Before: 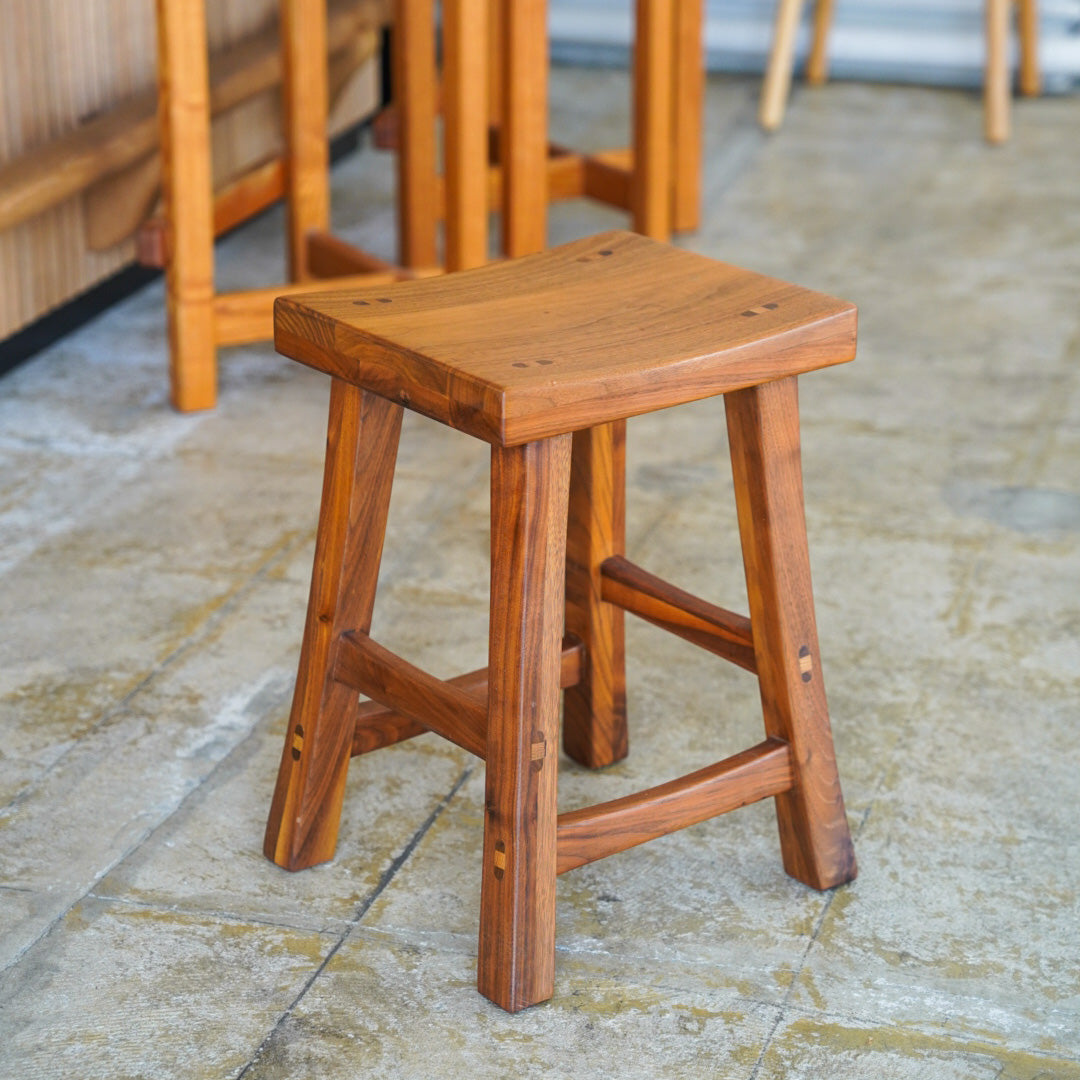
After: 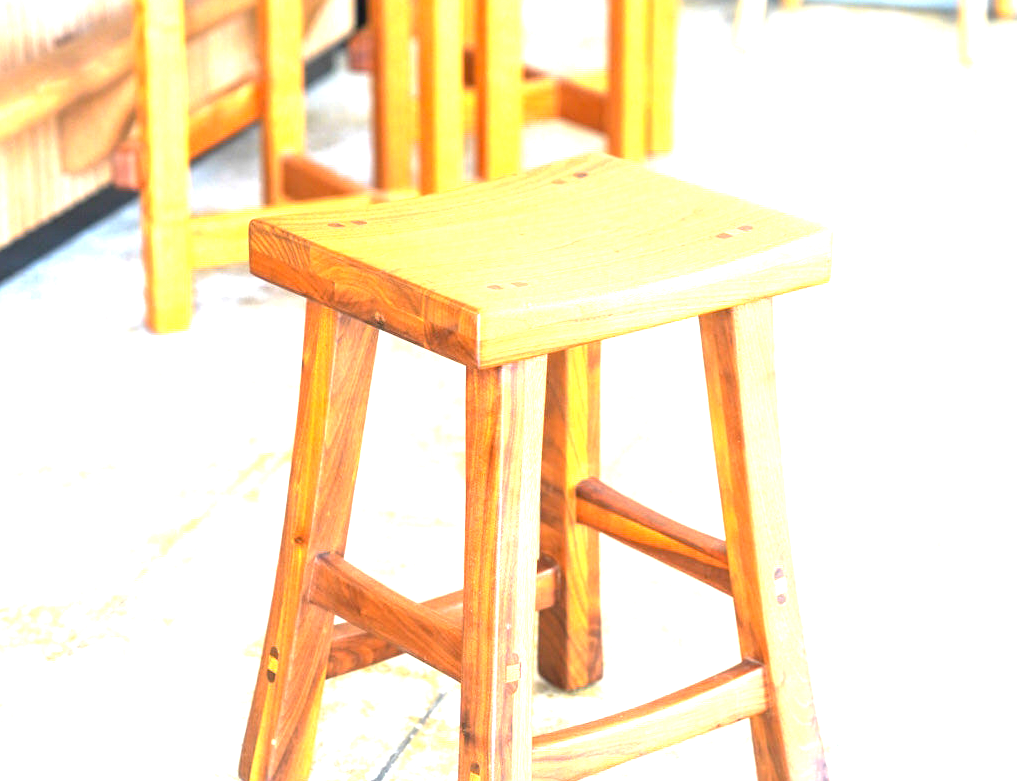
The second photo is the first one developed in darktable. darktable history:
crop: left 2.378%, top 7.236%, right 3.375%, bottom 20.359%
exposure: black level correction 0, exposure 2.337 EV, compensate exposure bias true, compensate highlight preservation false
